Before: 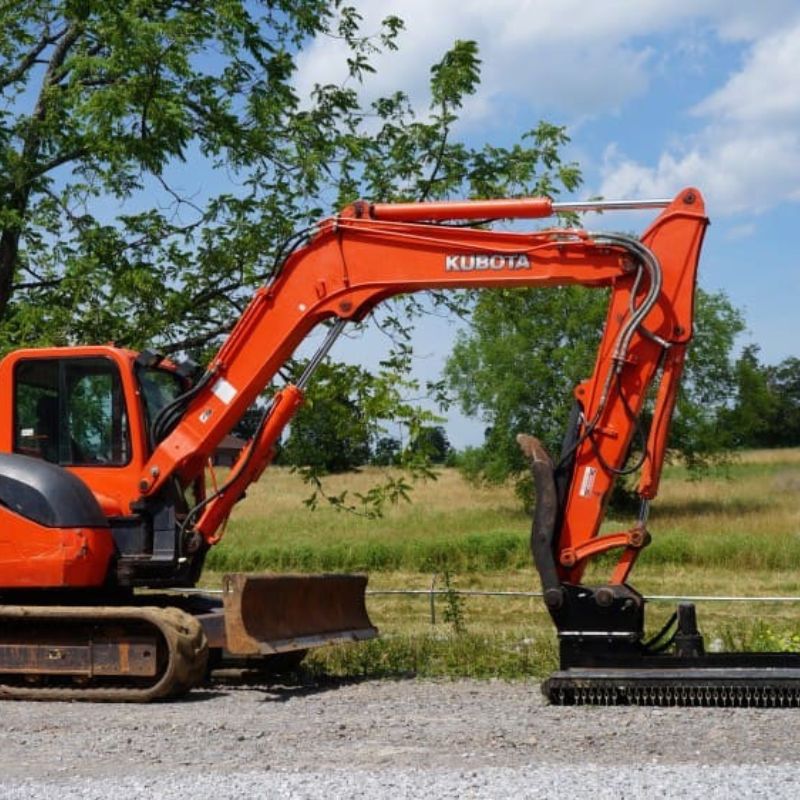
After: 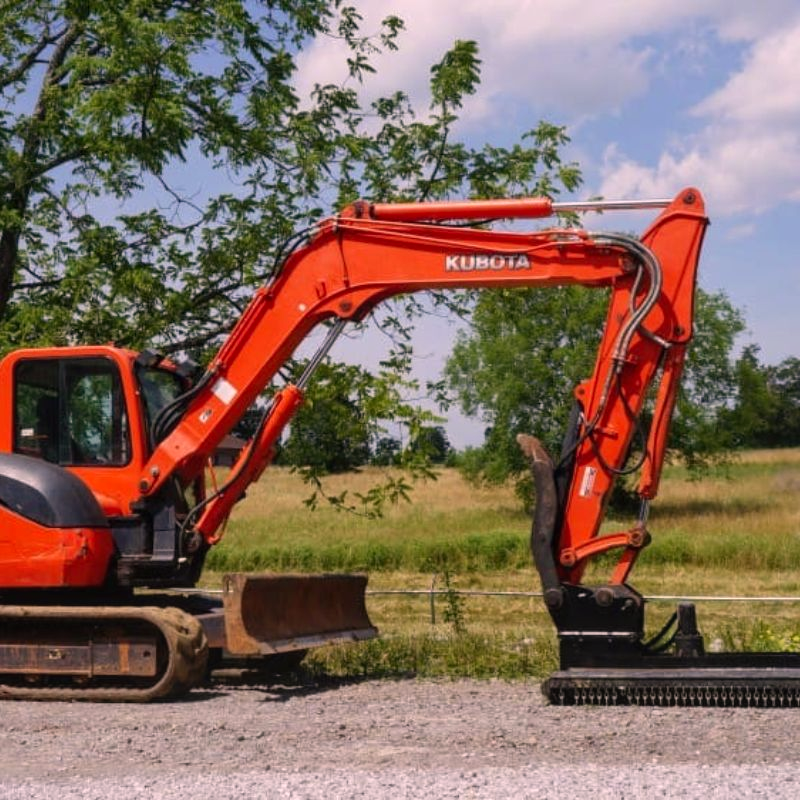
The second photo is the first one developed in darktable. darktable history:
color correction: highlights a* 12.23, highlights b* 5.41
local contrast: detail 110%
